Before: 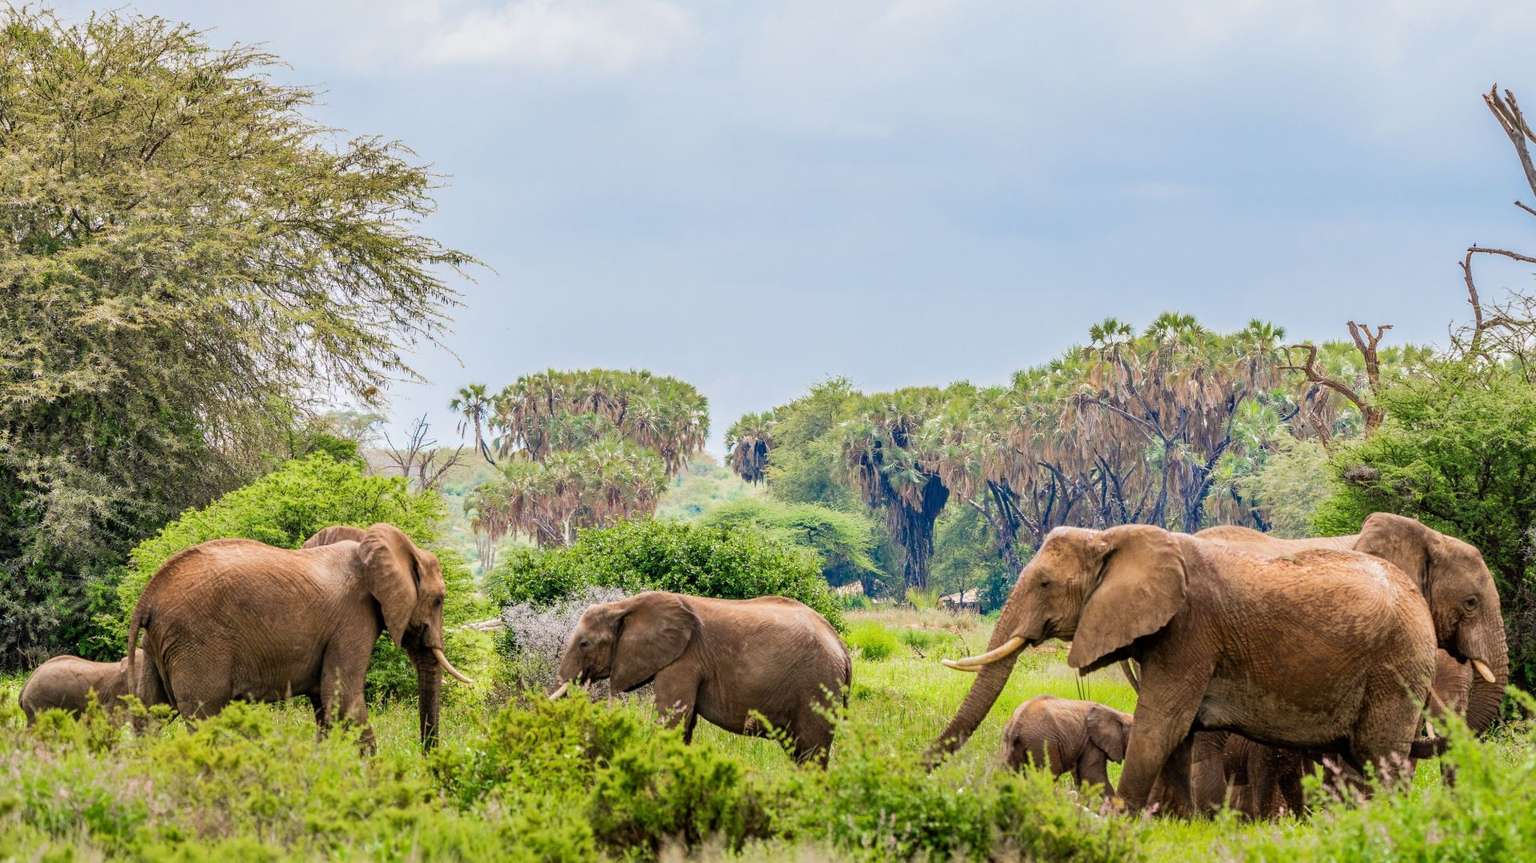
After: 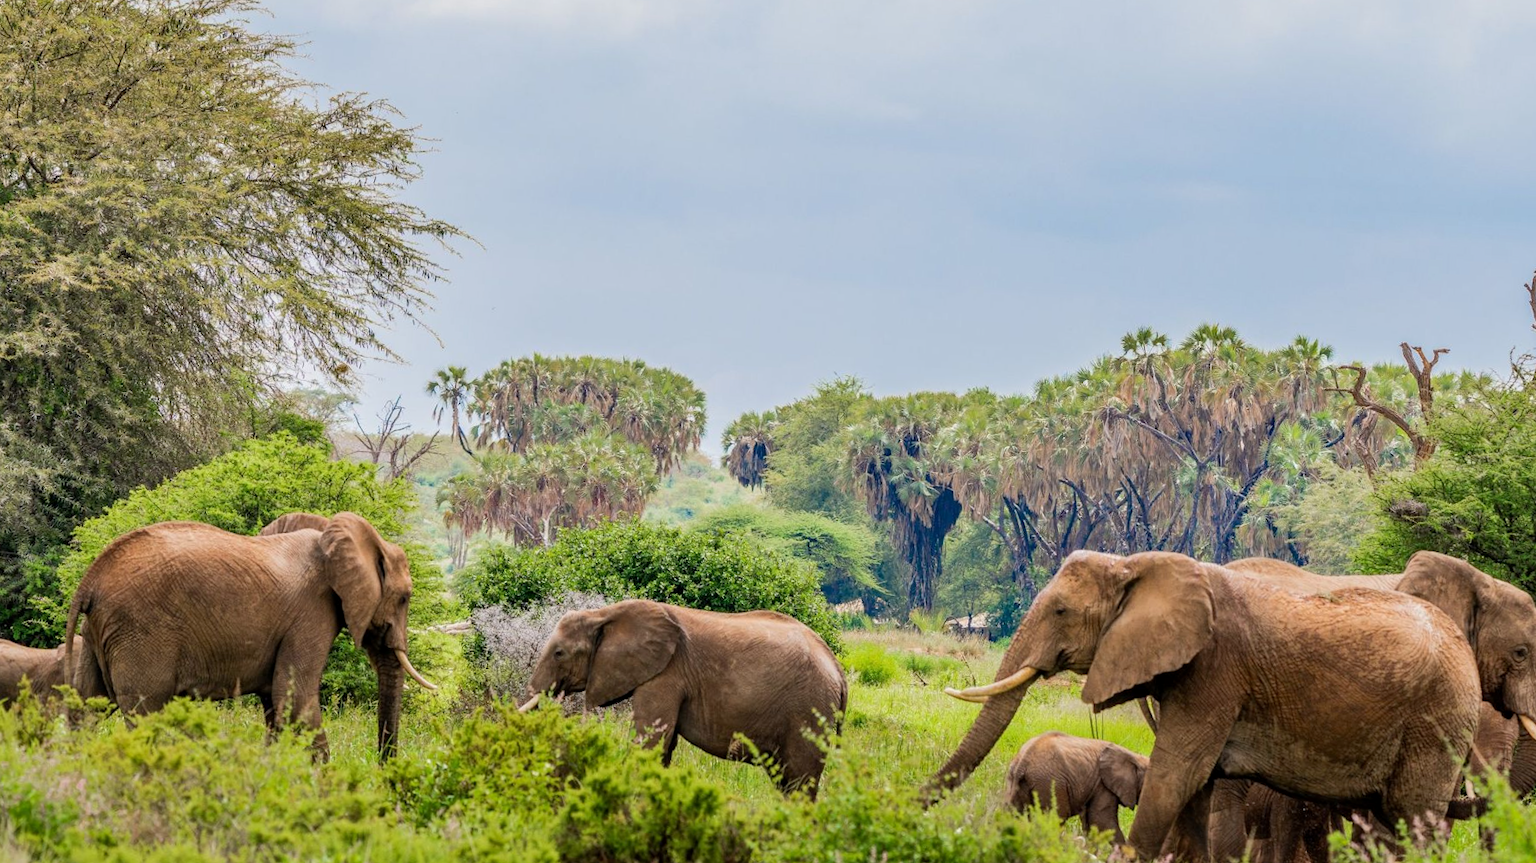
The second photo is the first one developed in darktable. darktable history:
crop and rotate: angle -2.68°
exposure: black level correction 0.001, exposure -0.122 EV, compensate highlight preservation false
